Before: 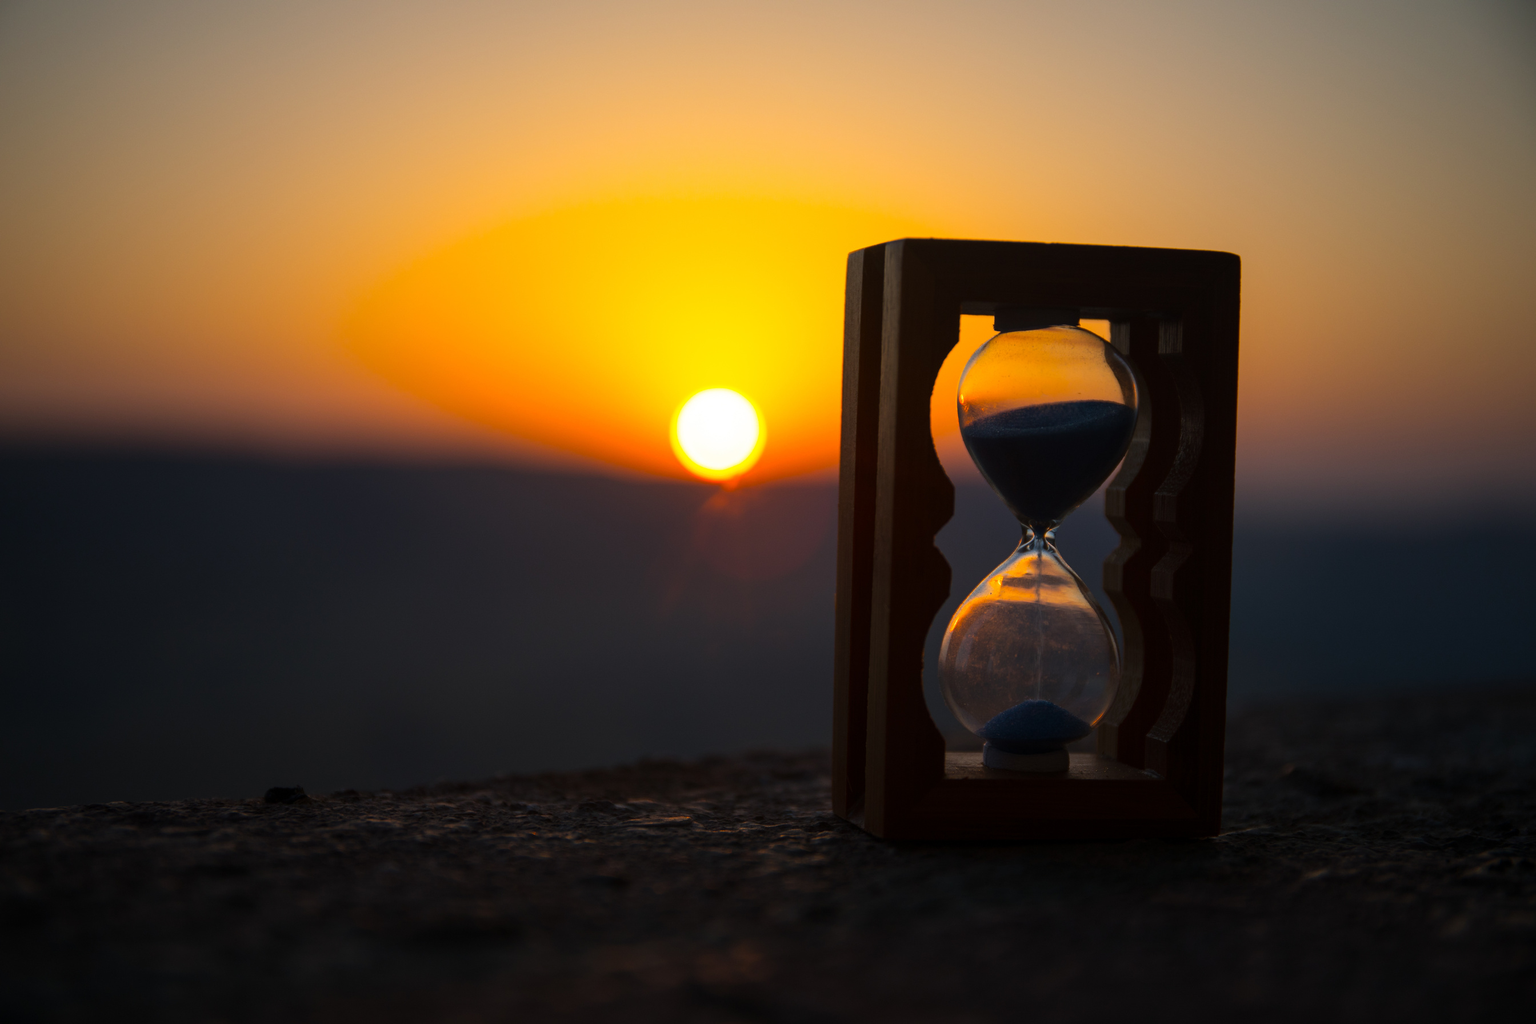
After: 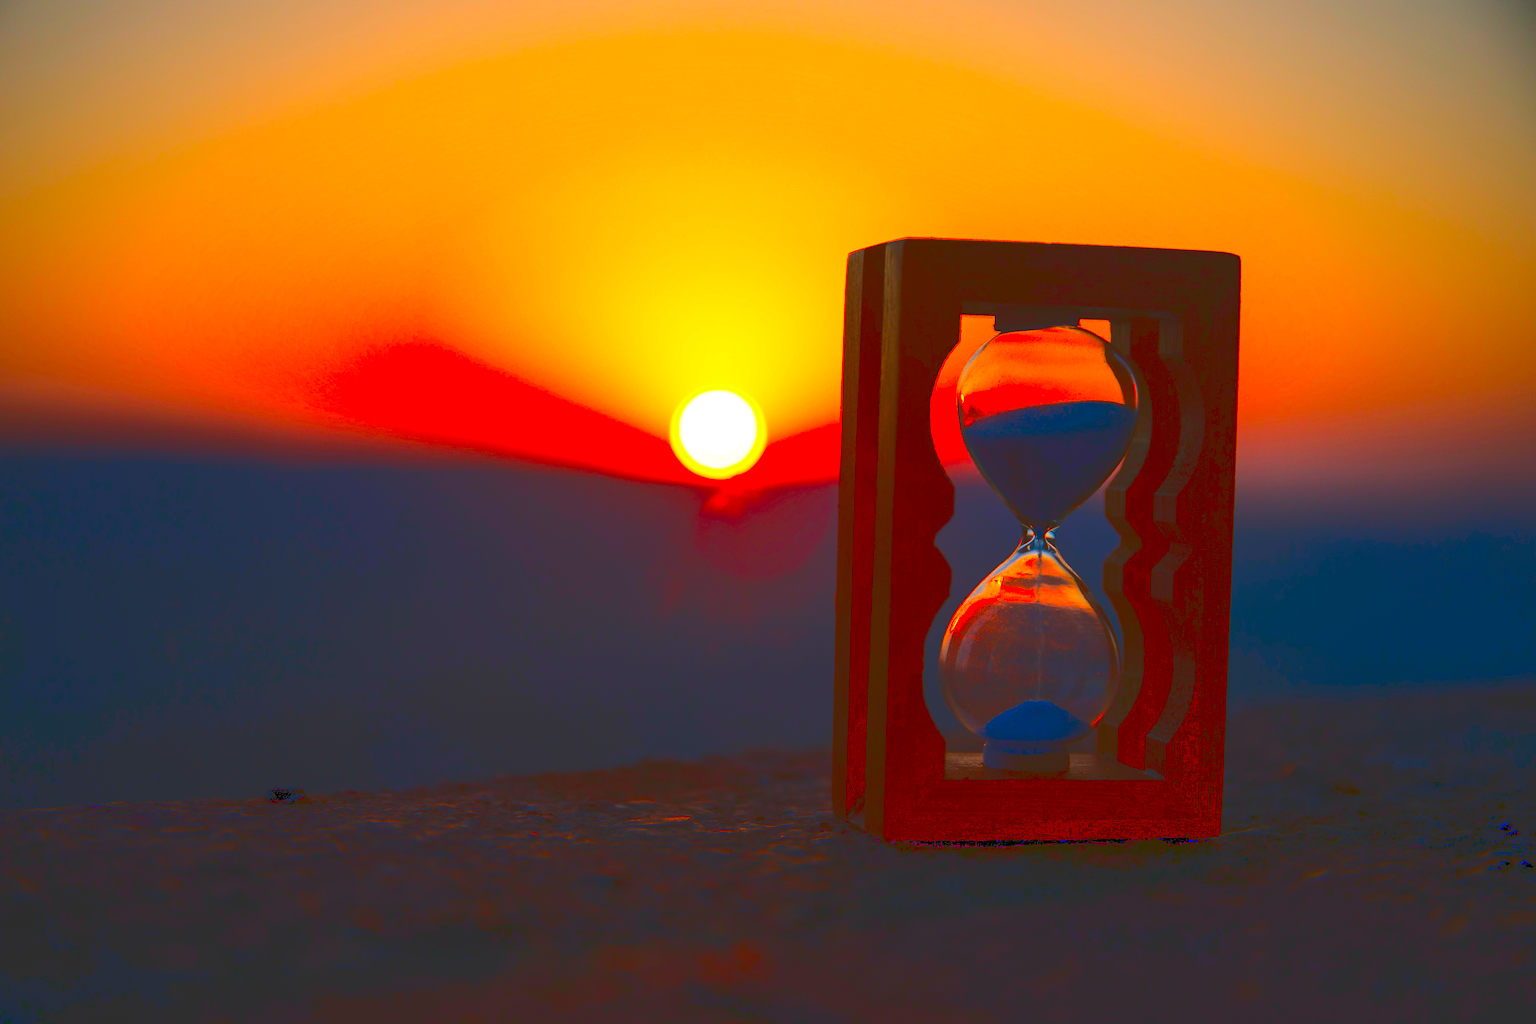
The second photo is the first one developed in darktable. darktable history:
base curve: curves: ch0 [(0, 0.024) (0.055, 0.065) (0.121, 0.166) (0.236, 0.319) (0.693, 0.726) (1, 1)]
exposure: exposure 0.189 EV, compensate exposure bias true, compensate highlight preservation false
color correction: highlights a* 1.67, highlights b* -1.83, saturation 2.48
